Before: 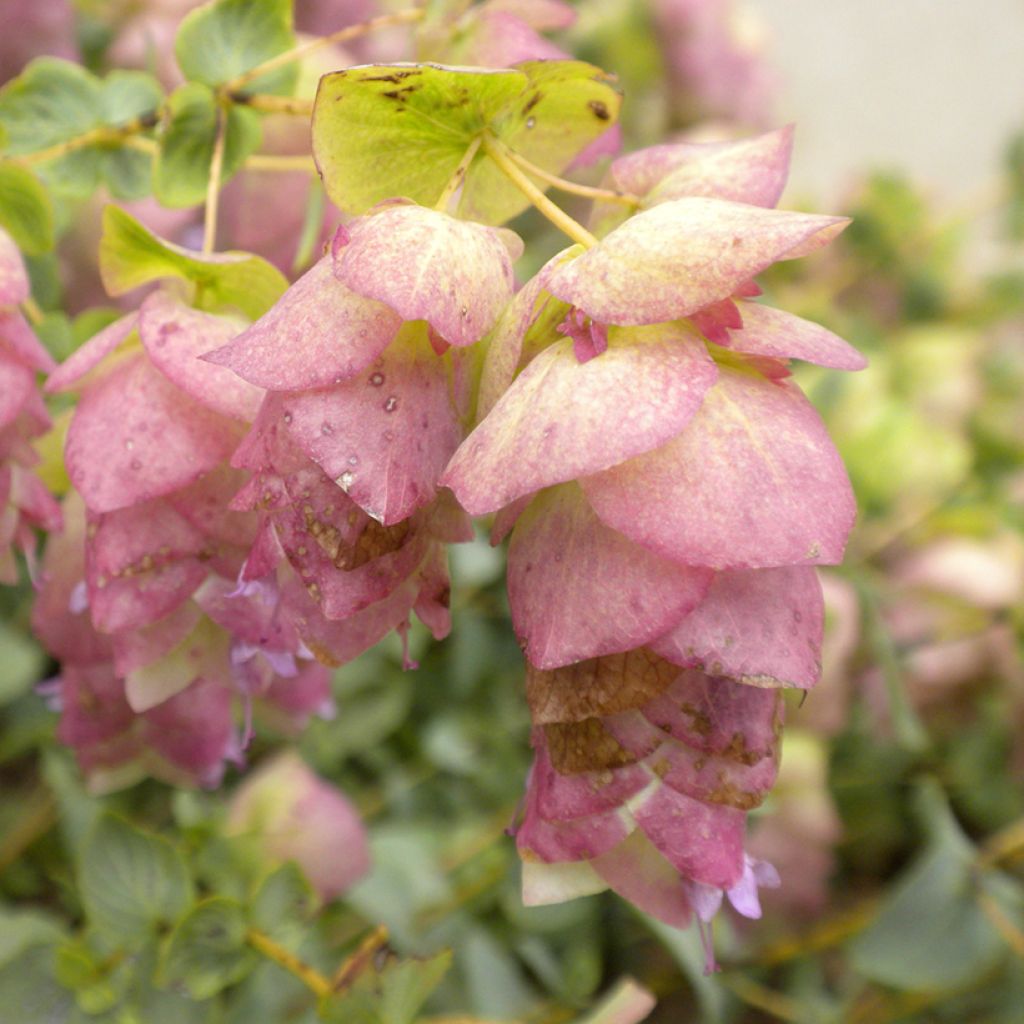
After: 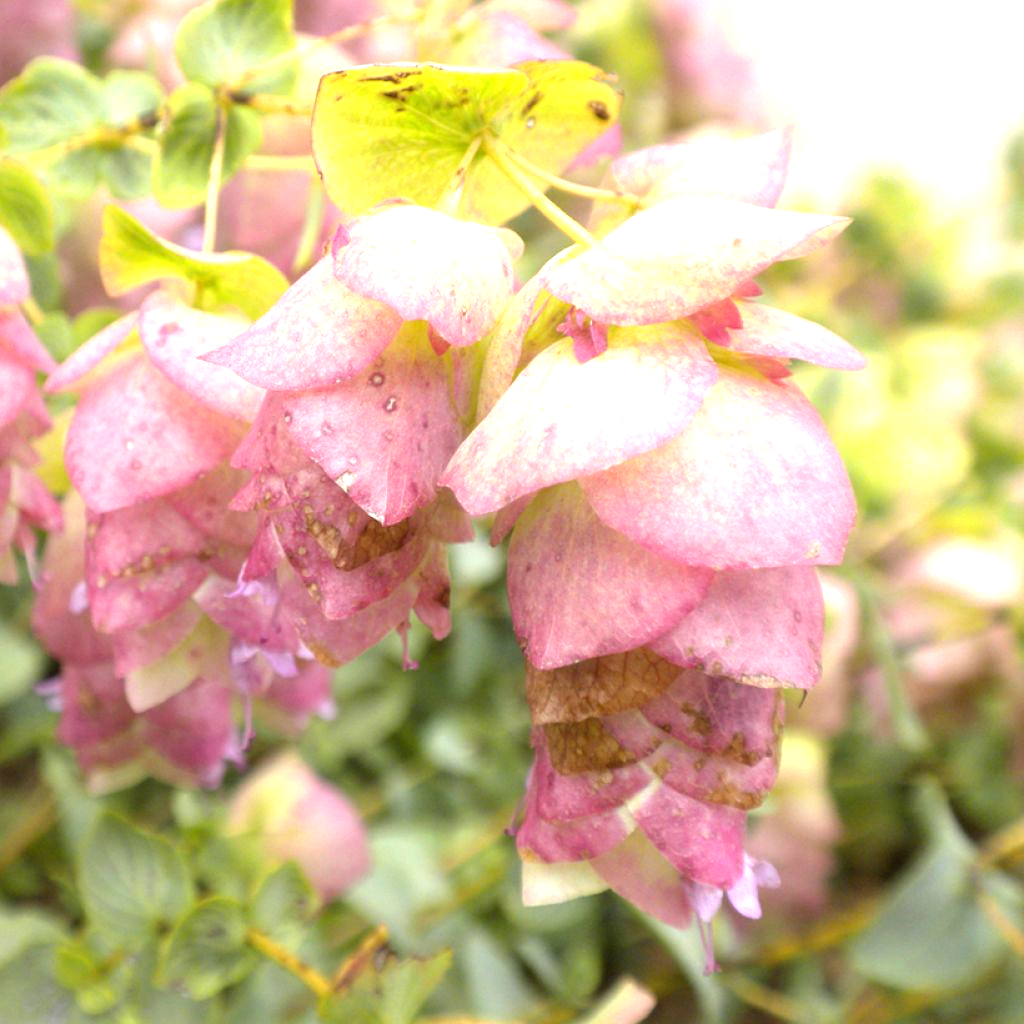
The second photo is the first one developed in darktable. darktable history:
exposure: black level correction 0, exposure 0.93 EV, compensate highlight preservation false
